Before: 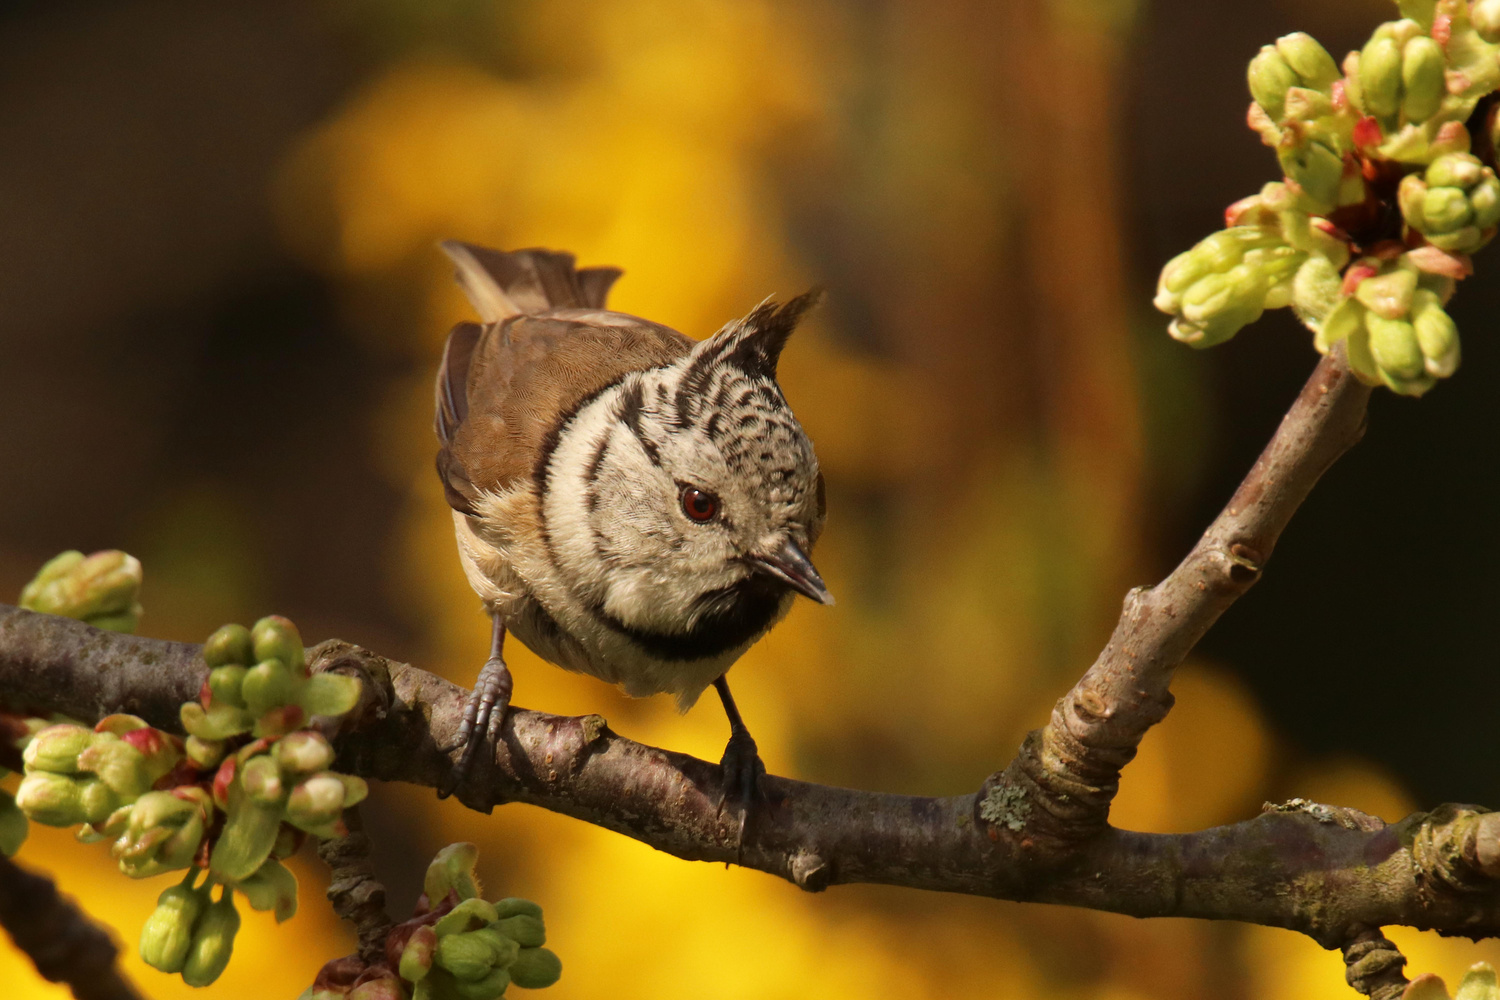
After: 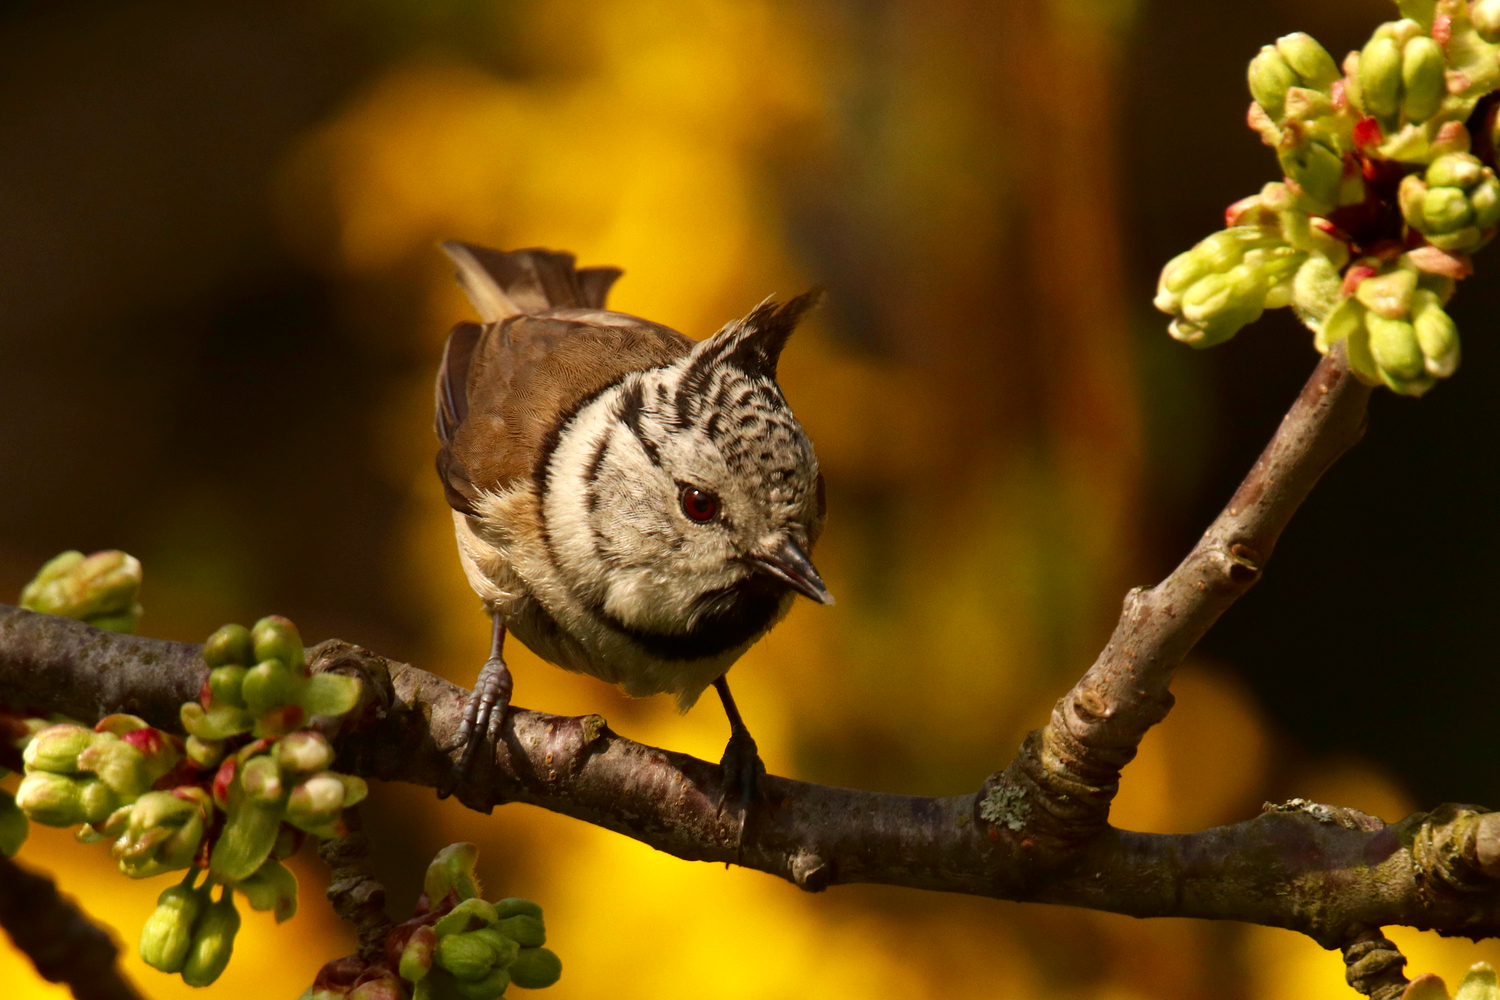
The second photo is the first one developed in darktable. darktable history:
contrast brightness saturation: contrast 0.069, brightness -0.128, saturation 0.06
exposure: exposure 0.202 EV, compensate highlight preservation false
